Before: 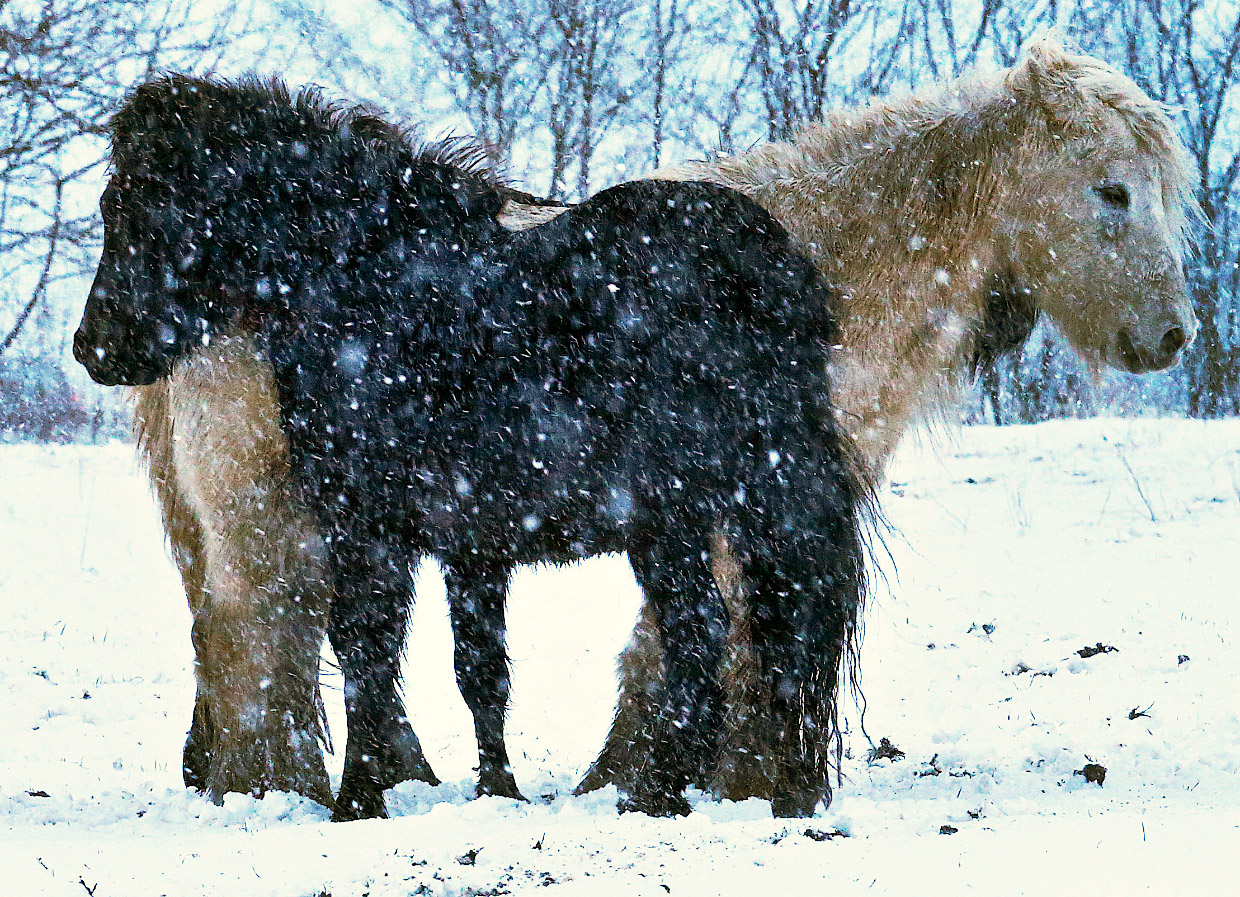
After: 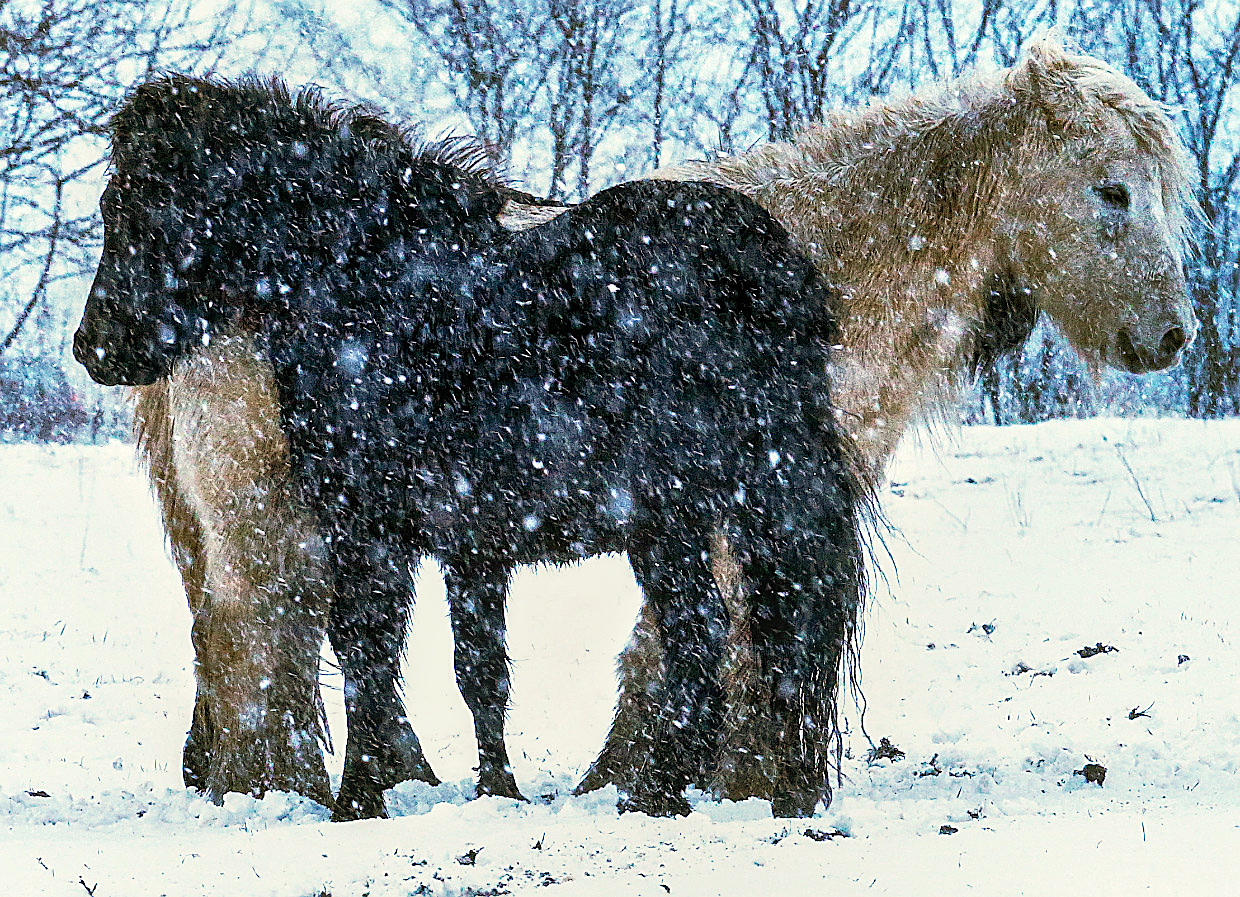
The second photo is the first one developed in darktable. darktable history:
local contrast: detail 130%
exposure: compensate highlight preservation false
tone equalizer: smoothing diameter 24.93%, edges refinement/feathering 7.88, preserve details guided filter
sharpen: amount 0.491
